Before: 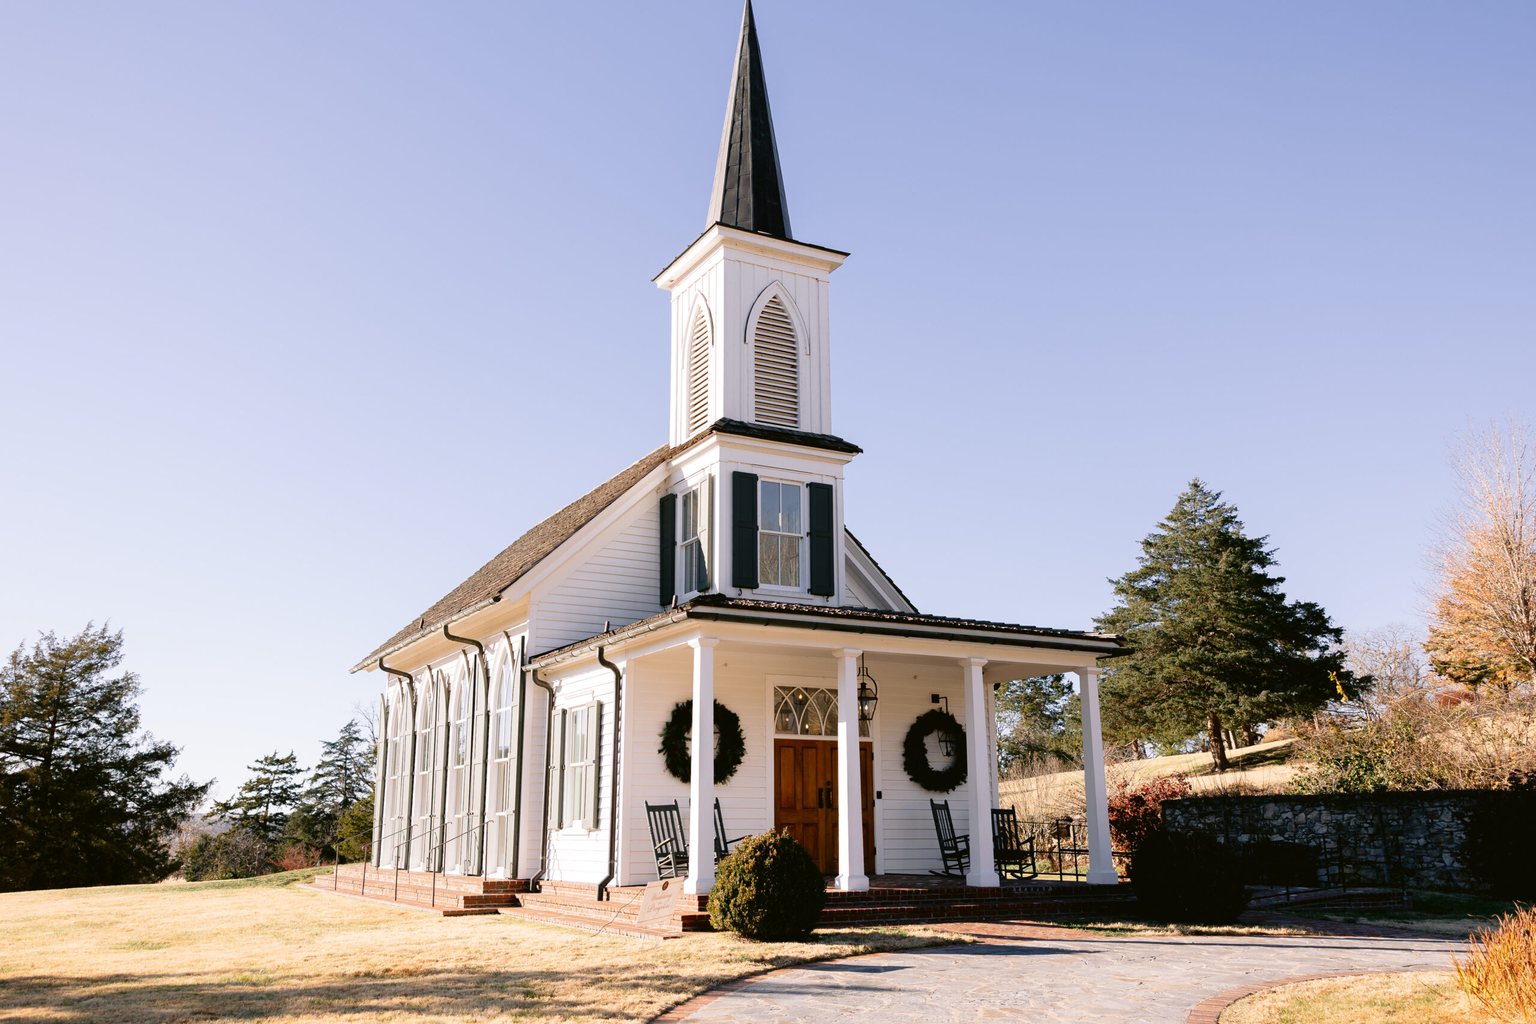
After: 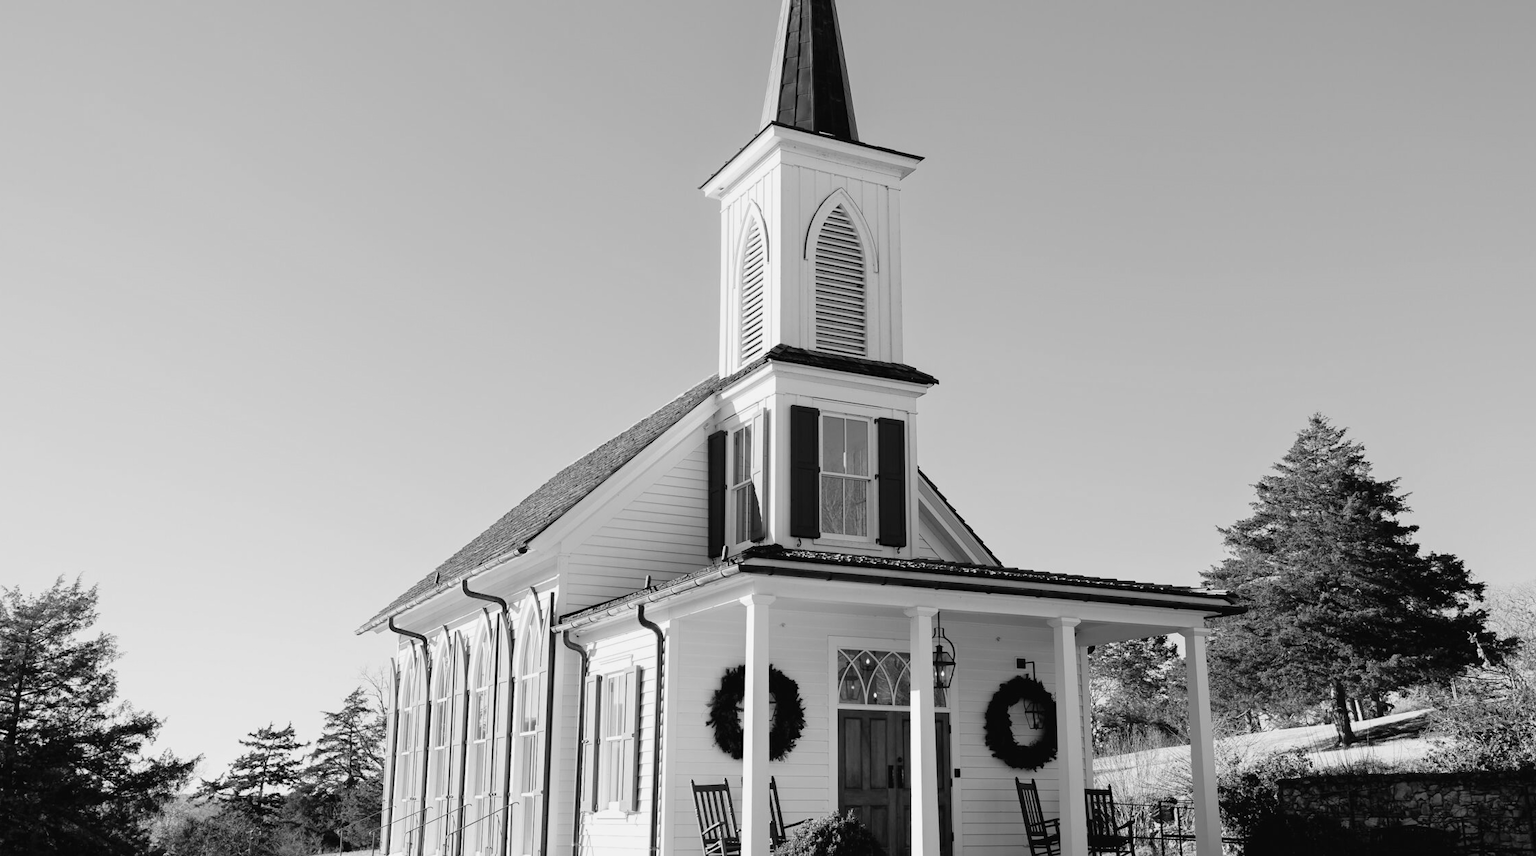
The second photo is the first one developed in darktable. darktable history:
crop and rotate: left 2.425%, top 11.305%, right 9.6%, bottom 15.08%
monochrome: a 30.25, b 92.03
color balance rgb: global vibrance 1%, saturation formula JzAzBz (2021)
